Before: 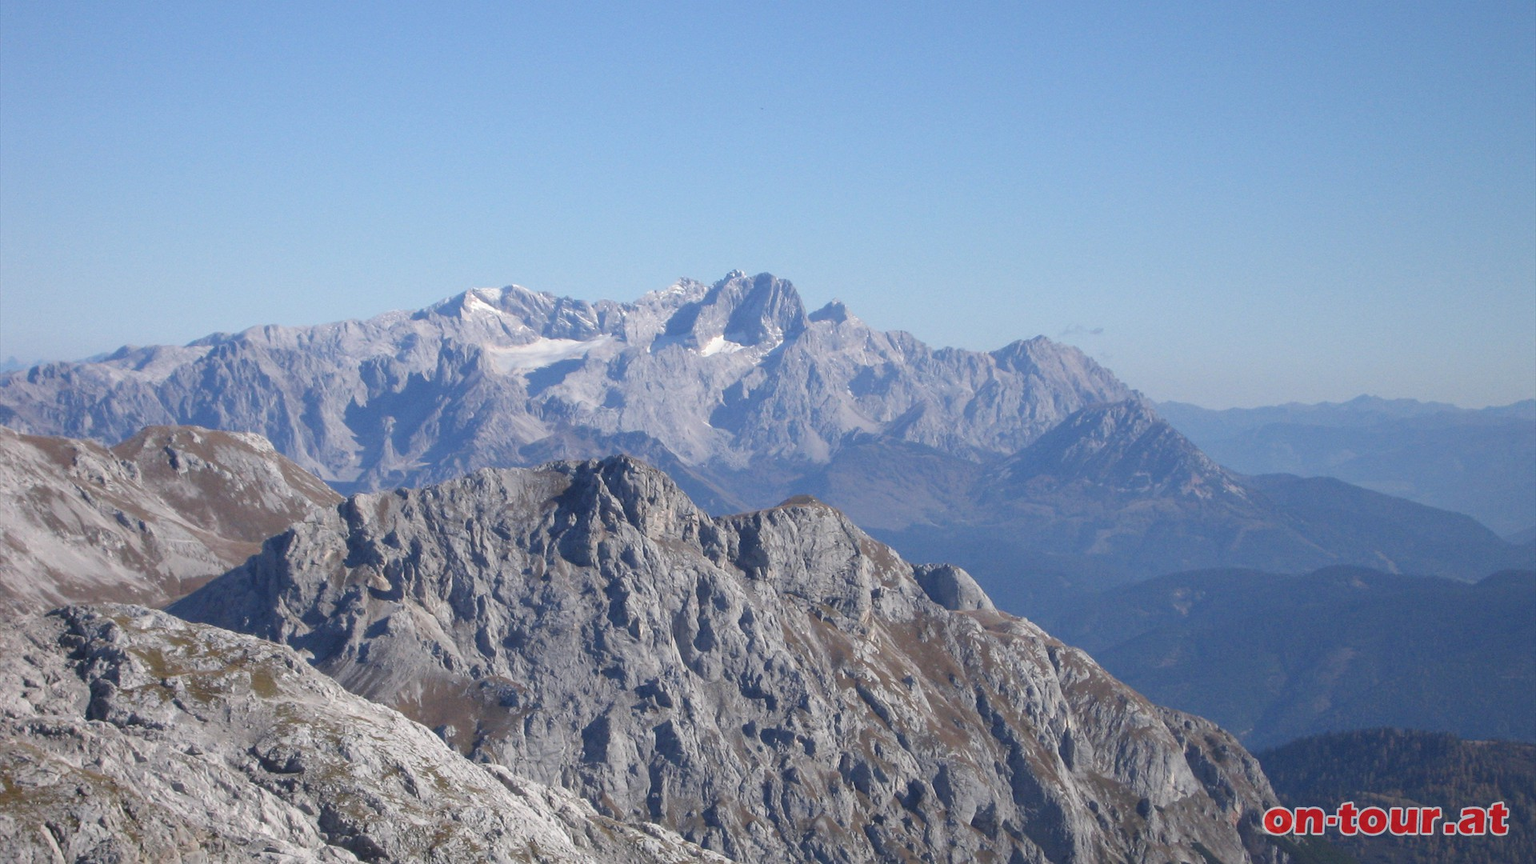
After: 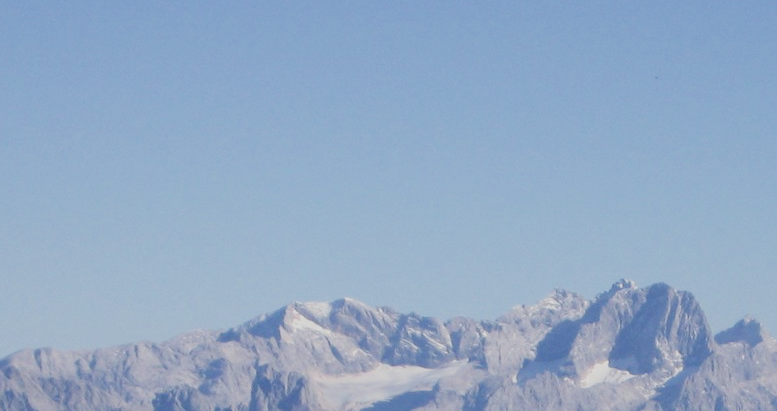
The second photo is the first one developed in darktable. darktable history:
filmic rgb: black relative exposure -7.65 EV, white relative exposure 4.56 EV, hardness 3.61, contrast 1.055, add noise in highlights 0.002, color science v3 (2019), use custom middle-gray values true, contrast in highlights soft
crop: left 15.466%, top 5.424%, right 44.058%, bottom 56.46%
